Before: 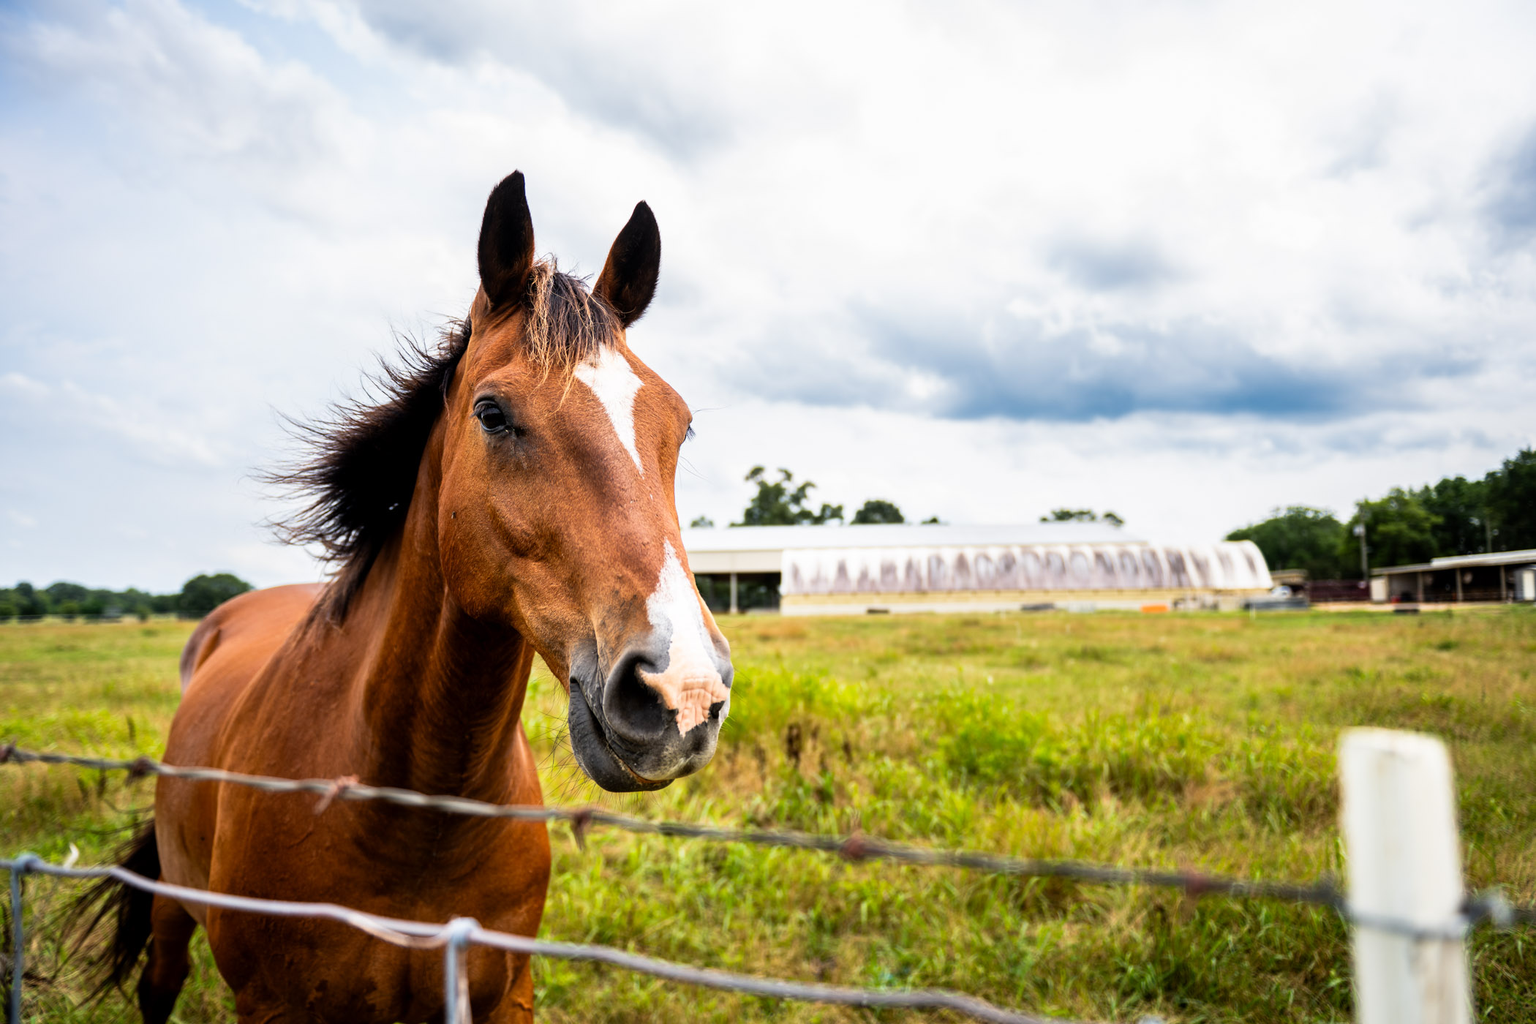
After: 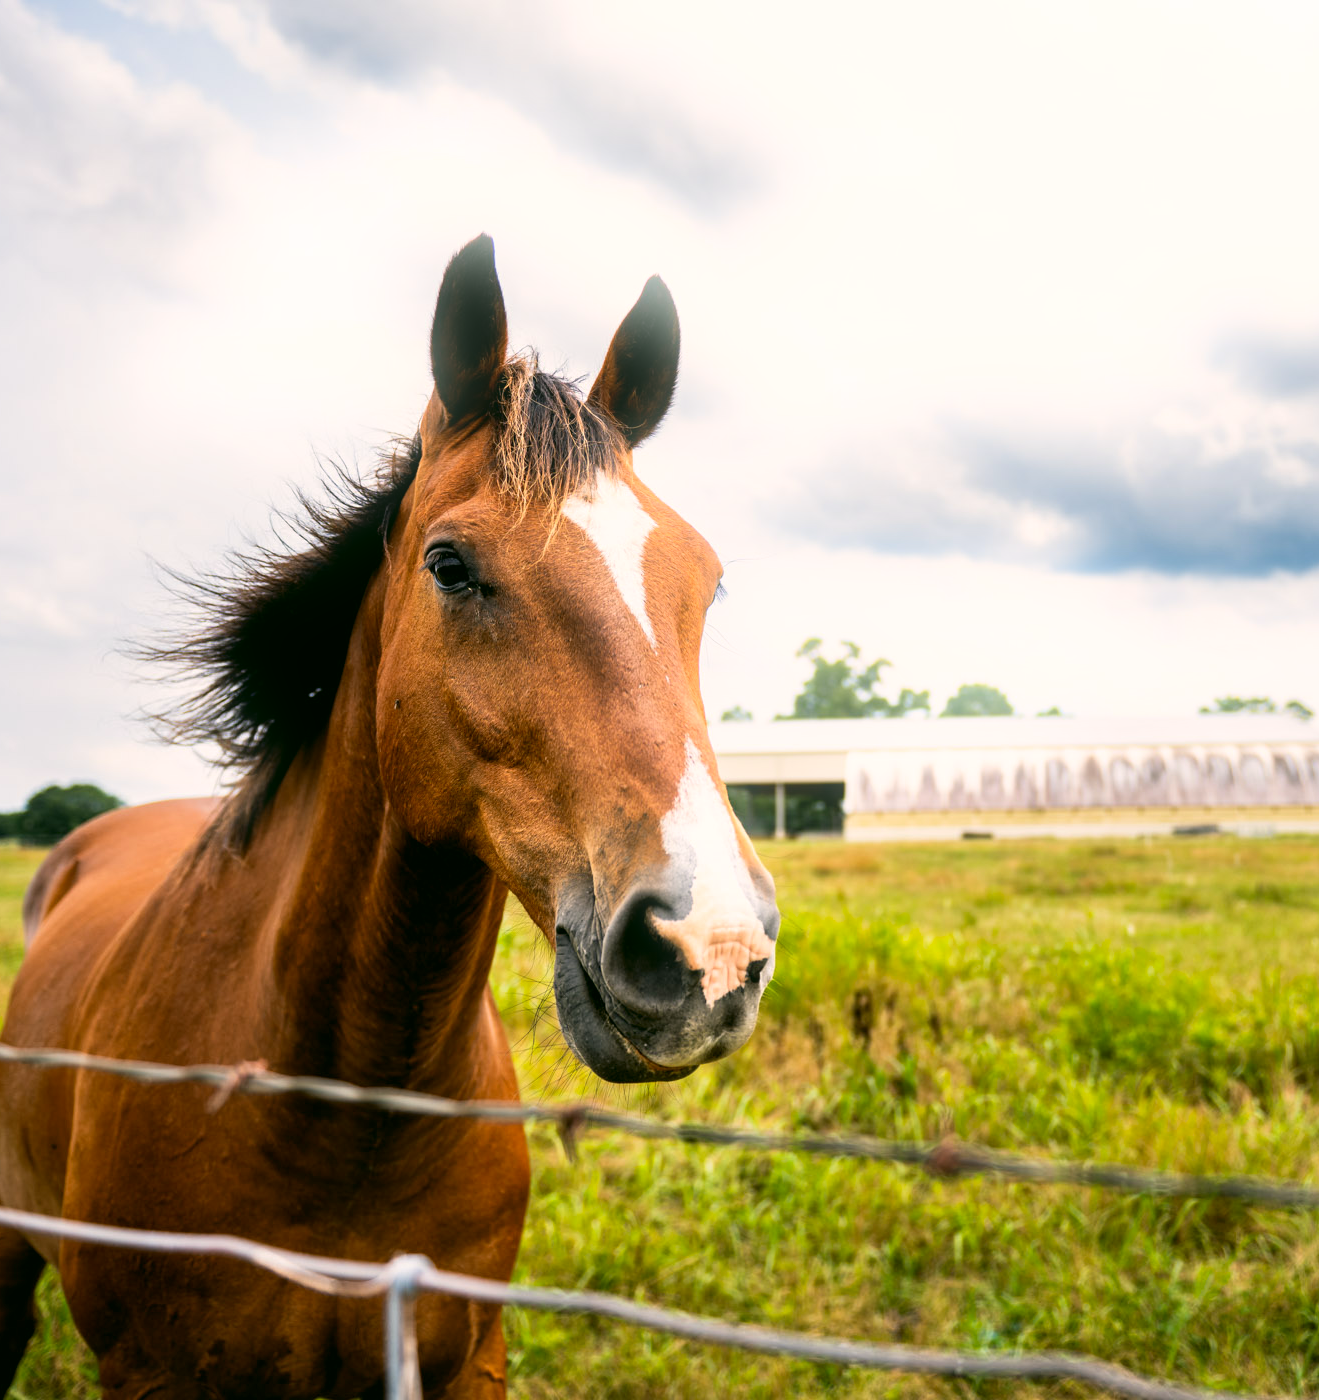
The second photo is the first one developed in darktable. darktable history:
bloom: size 9%, threshold 100%, strength 7%
color correction: highlights a* 4.02, highlights b* 4.98, shadows a* -7.55, shadows b* 4.98
crop: left 10.644%, right 26.528%
